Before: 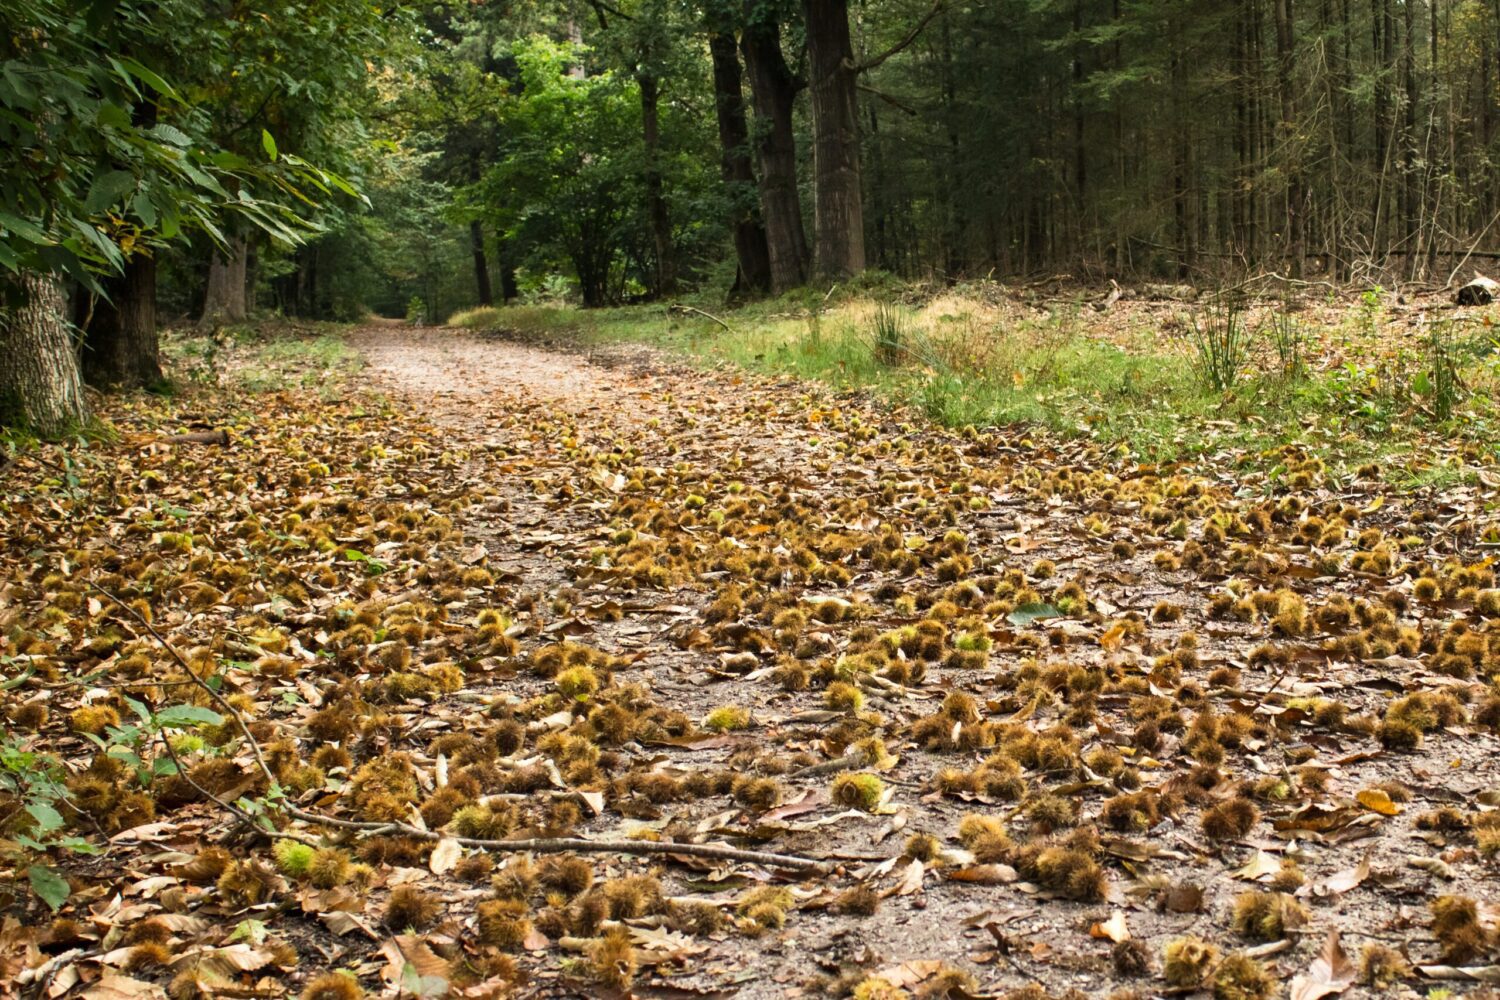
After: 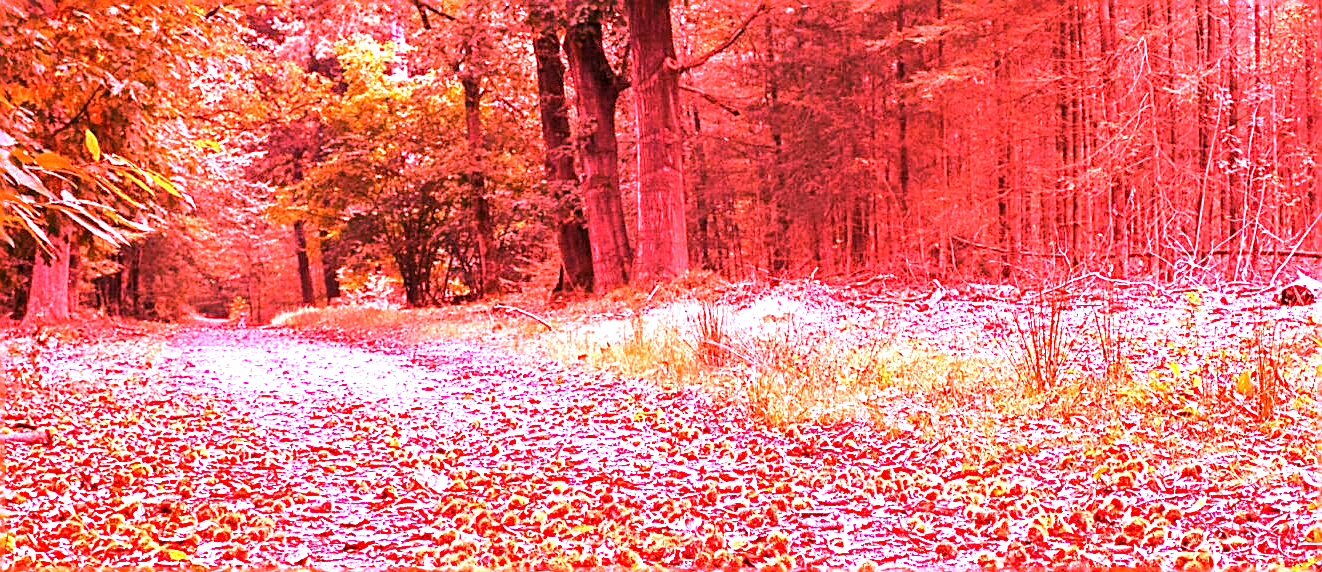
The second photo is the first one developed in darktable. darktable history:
exposure: black level correction 0.001, exposure 0.955 EV, compensate exposure bias true, compensate highlight preservation false
crop and rotate: left 11.812%, bottom 42.776%
white balance: red 4.26, blue 1.802
sharpen: on, module defaults
